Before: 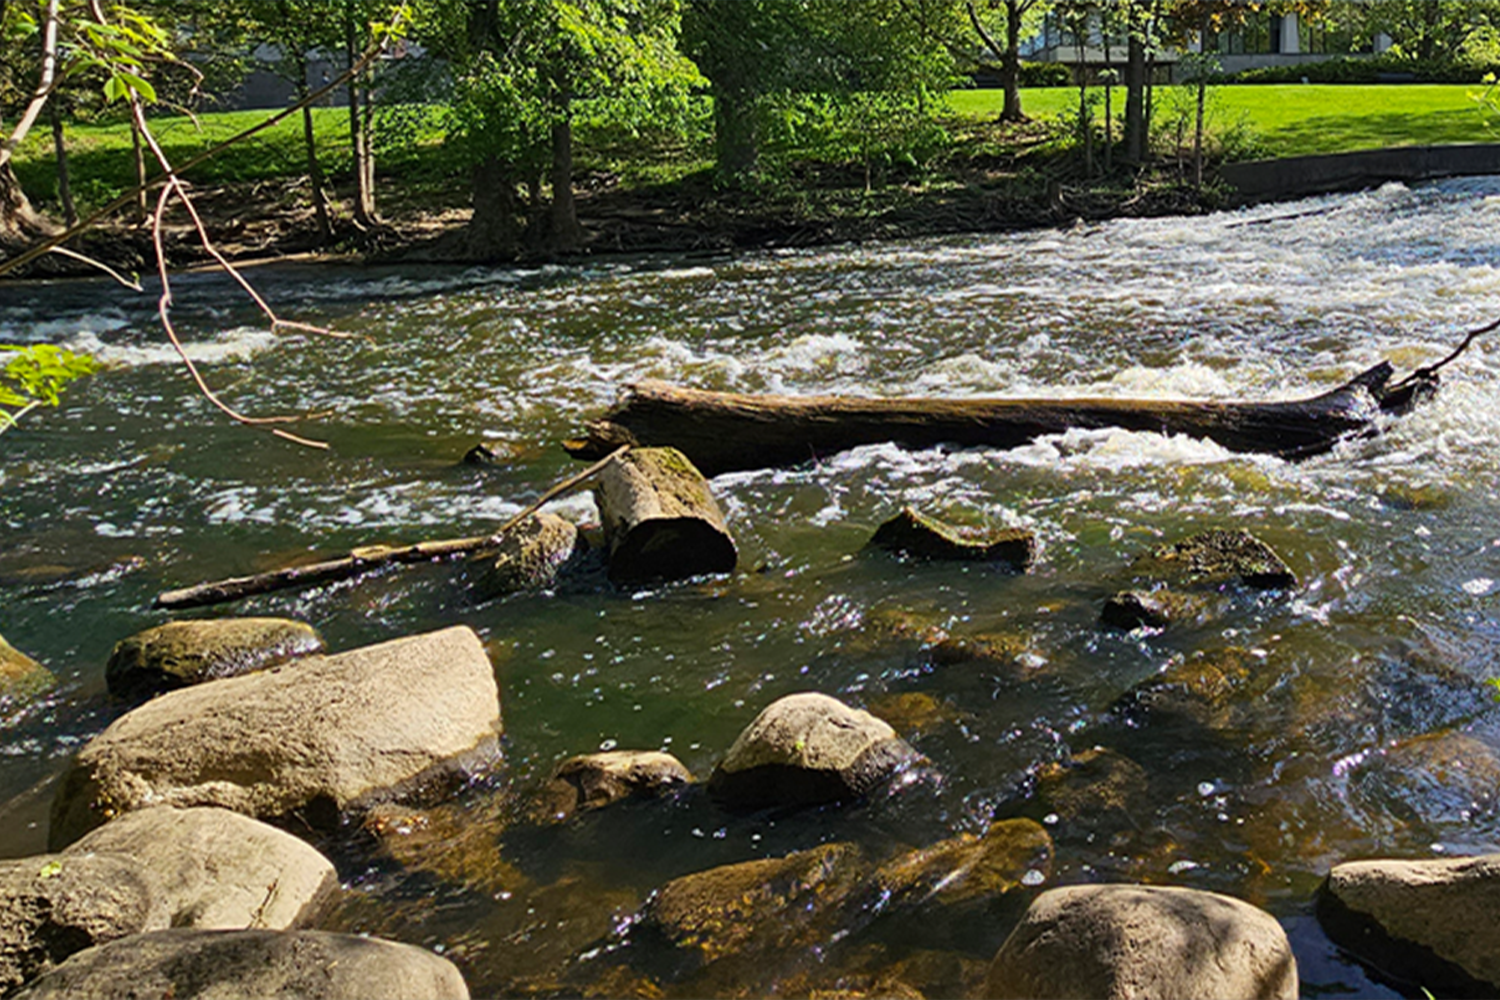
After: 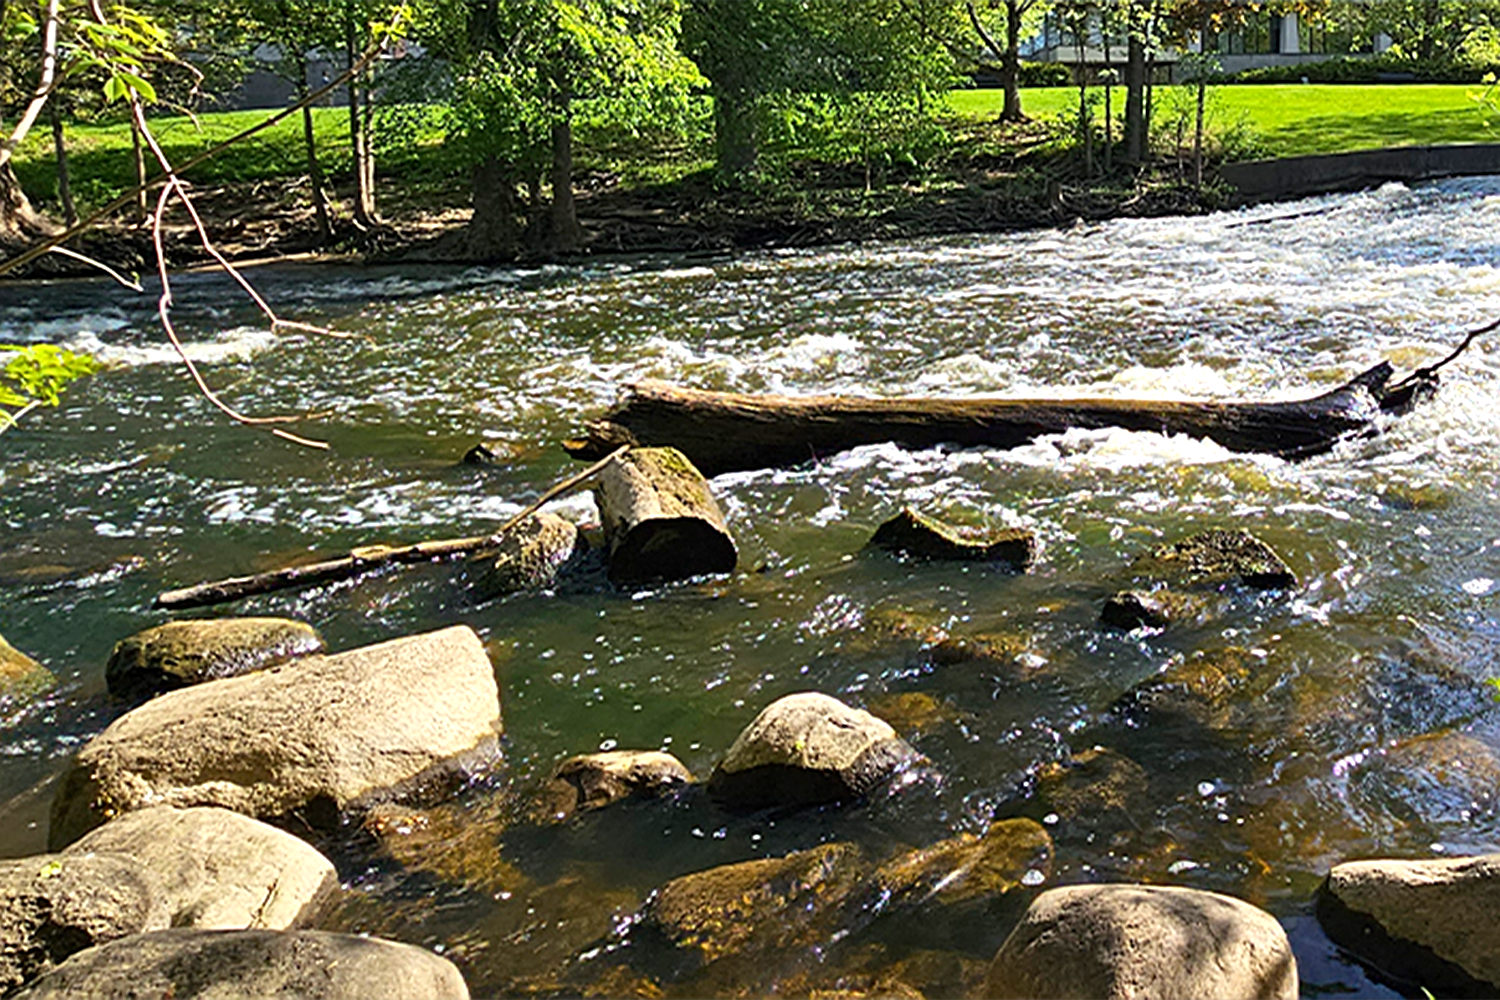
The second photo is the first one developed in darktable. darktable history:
exposure: black level correction 0.001, exposure 0.499 EV, compensate highlight preservation false
sharpen: amount 0.489
